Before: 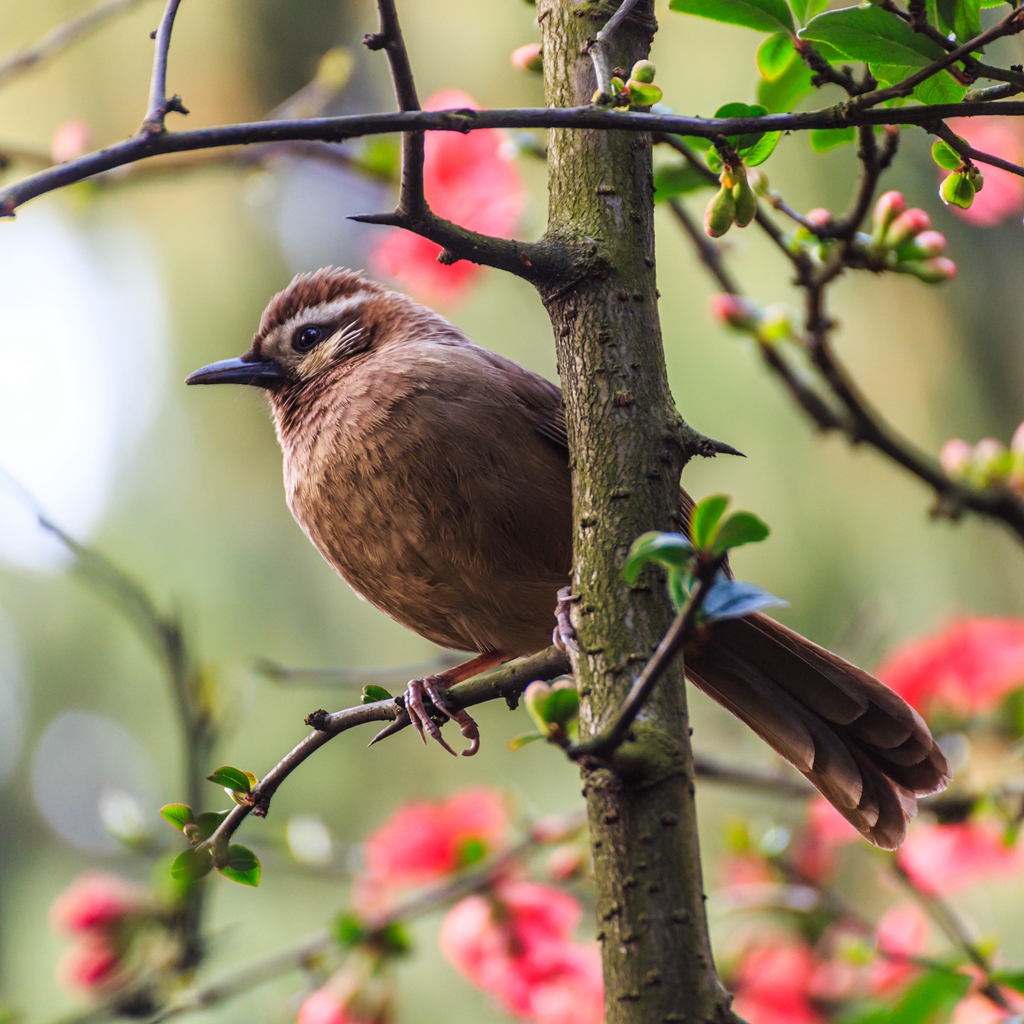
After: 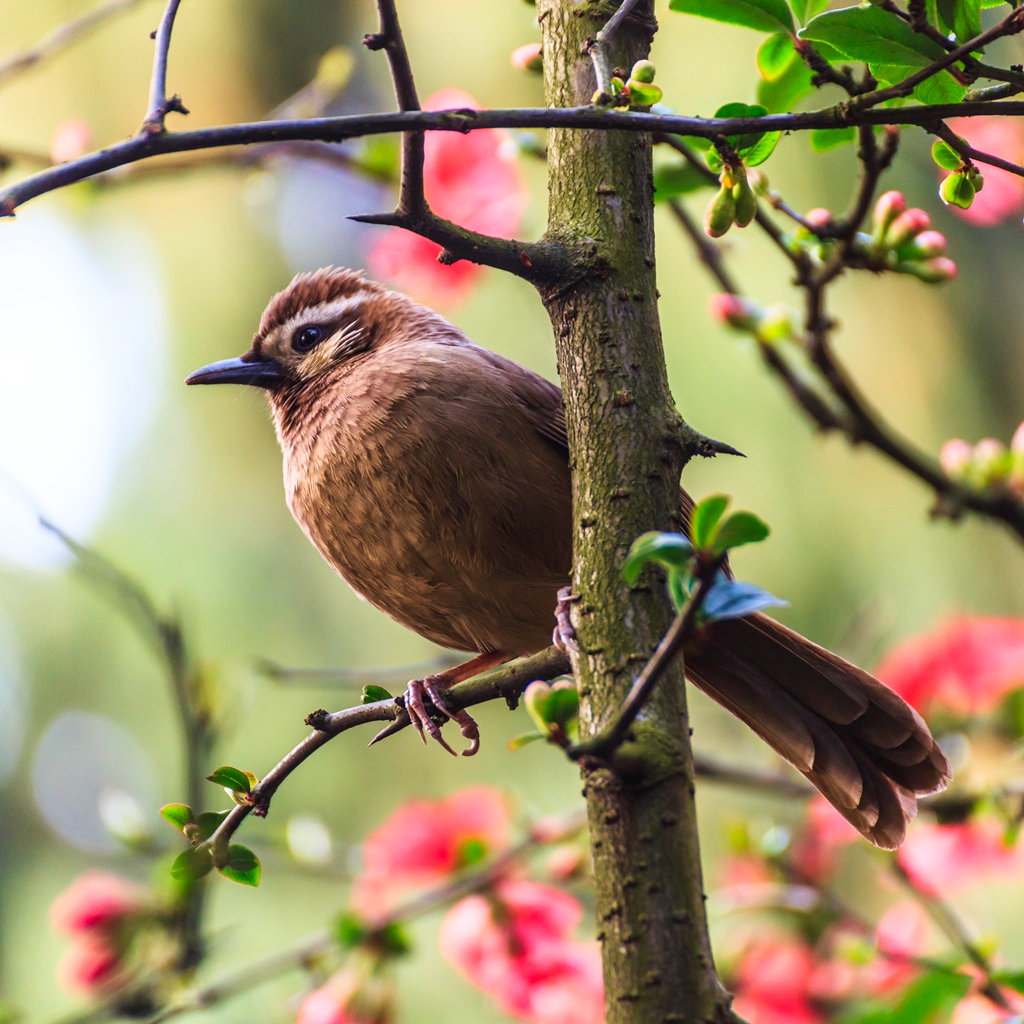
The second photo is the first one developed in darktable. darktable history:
tone equalizer: on, module defaults
contrast brightness saturation: contrast 0.1, brightness 0.03, saturation 0.09
velvia: on, module defaults
shadows and highlights: shadows 0, highlights 40
